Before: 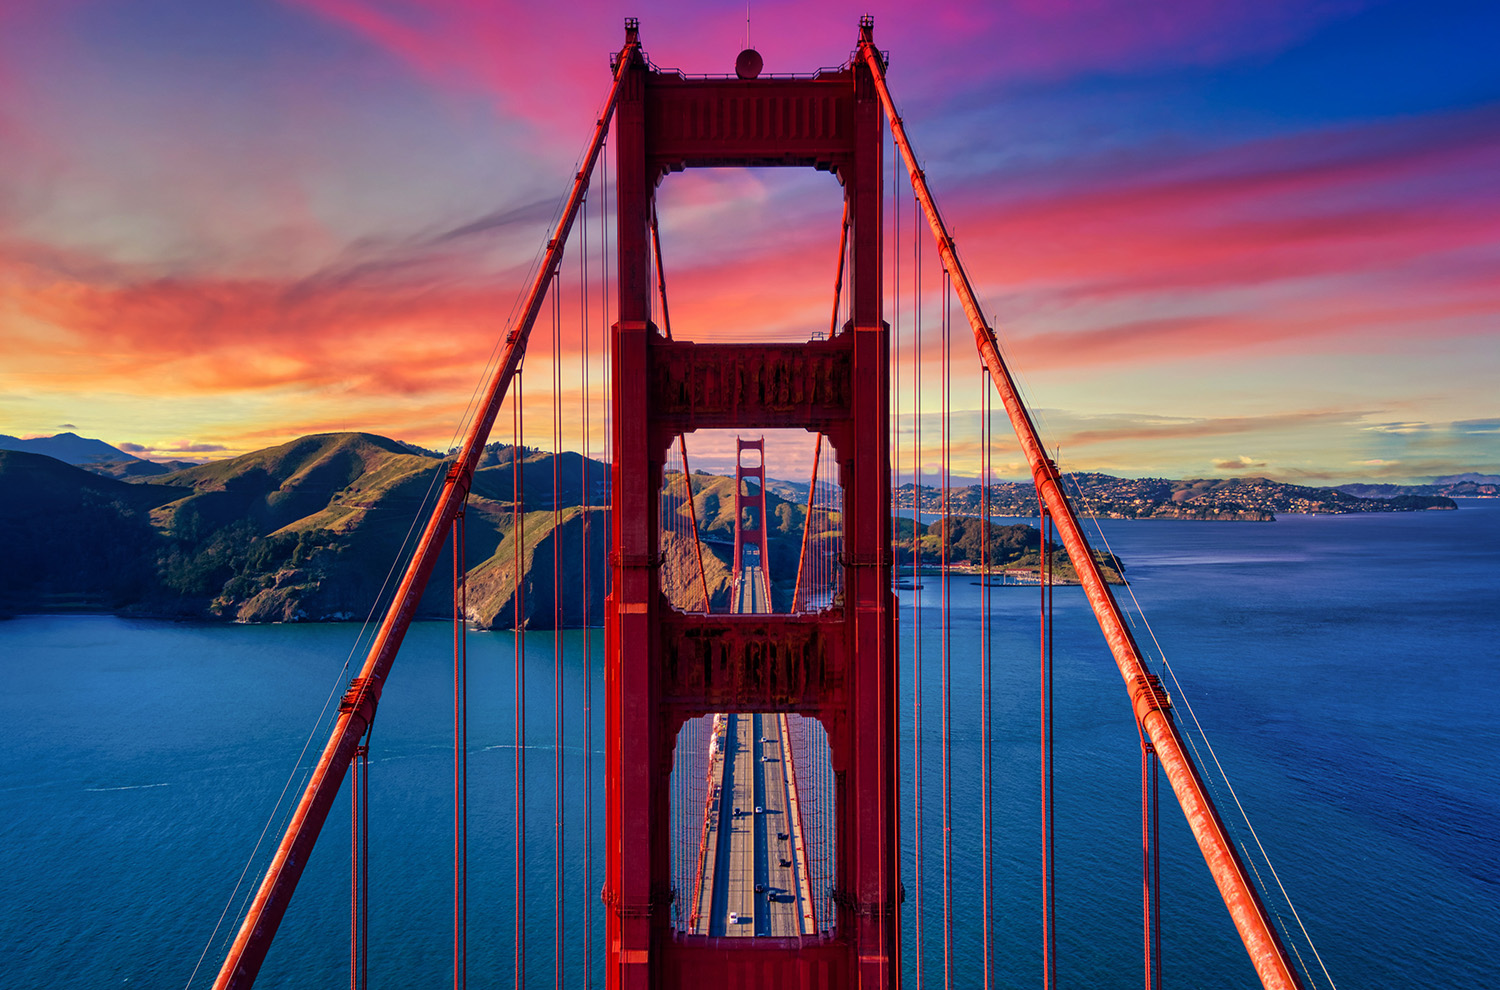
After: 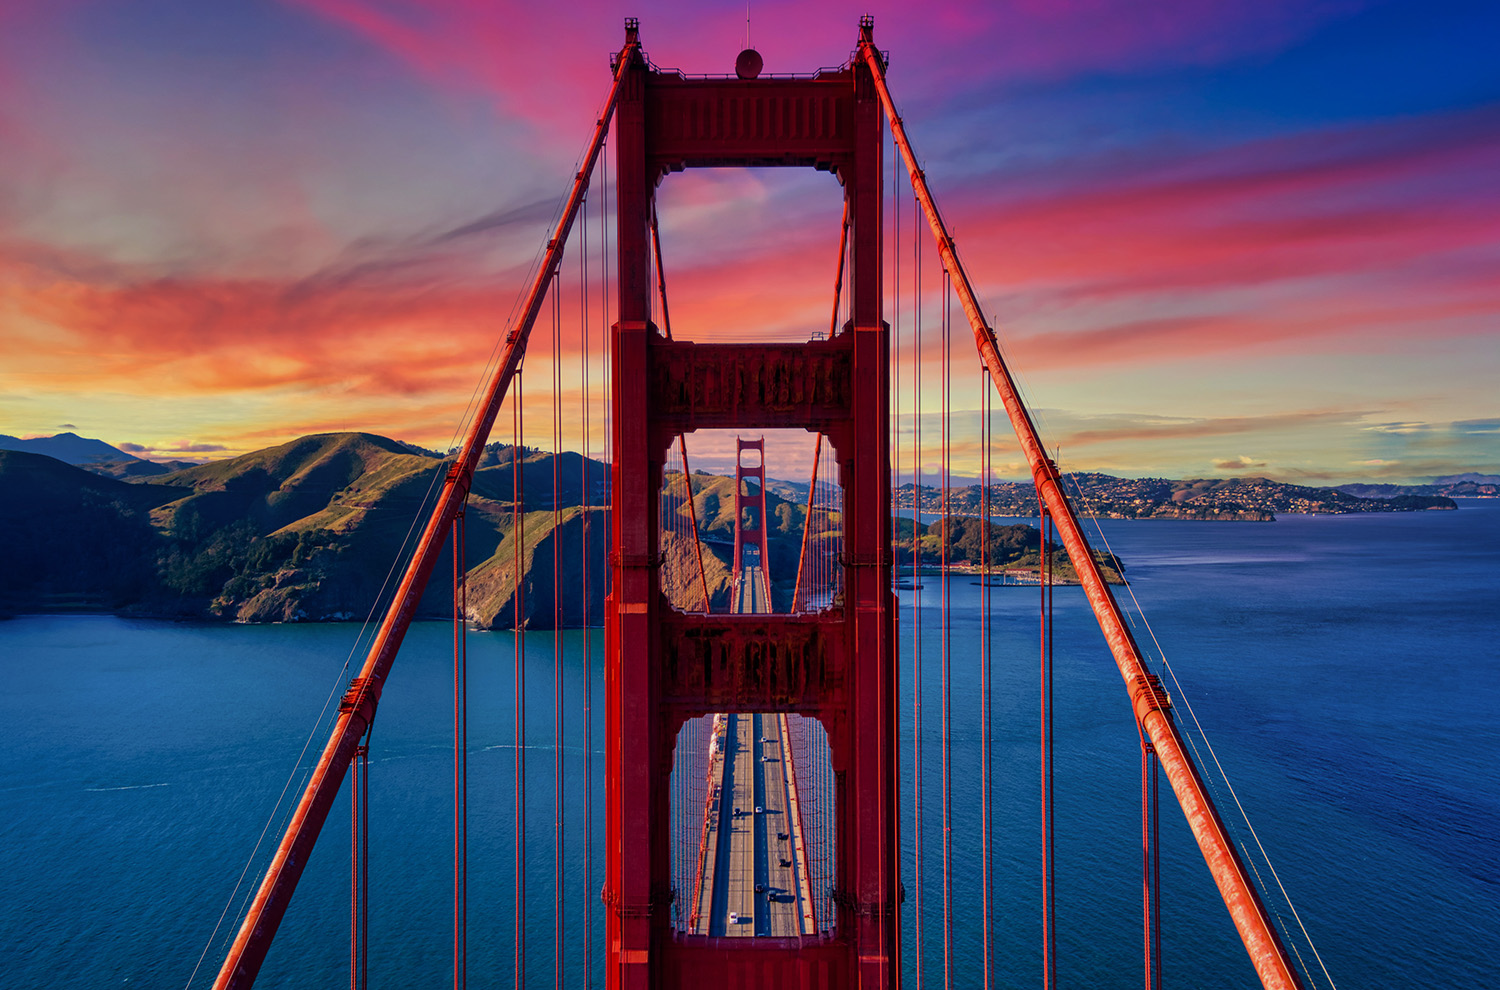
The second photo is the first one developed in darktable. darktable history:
exposure: exposure -0.247 EV, compensate highlight preservation false
